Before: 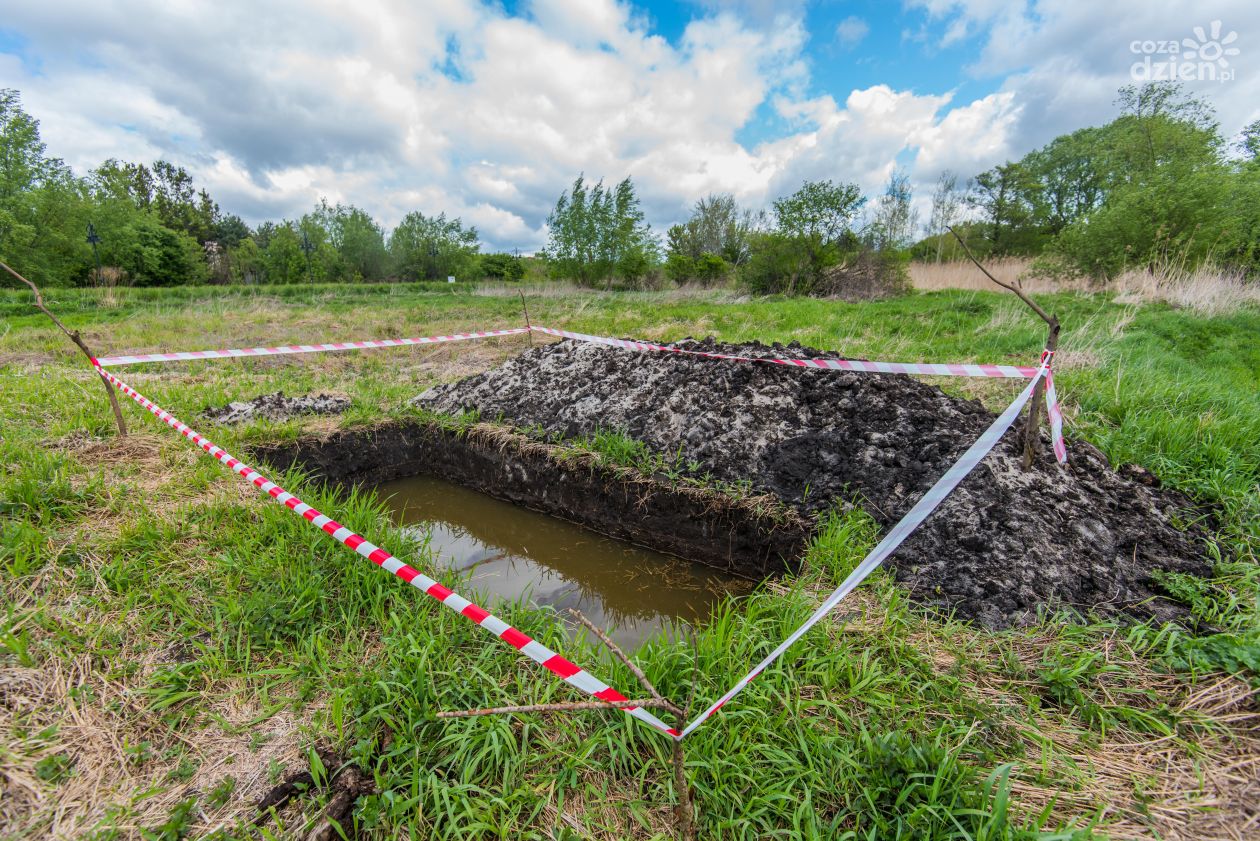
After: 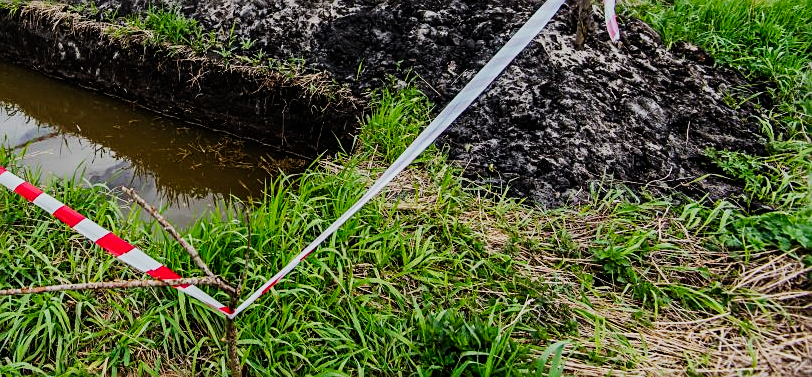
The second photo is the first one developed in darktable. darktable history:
sharpen: on, module defaults
sigmoid: contrast 1.8, skew -0.2, preserve hue 0%, red attenuation 0.1, red rotation 0.035, green attenuation 0.1, green rotation -0.017, blue attenuation 0.15, blue rotation -0.052, base primaries Rec2020
crop and rotate: left 35.509%, top 50.238%, bottom 4.934%
